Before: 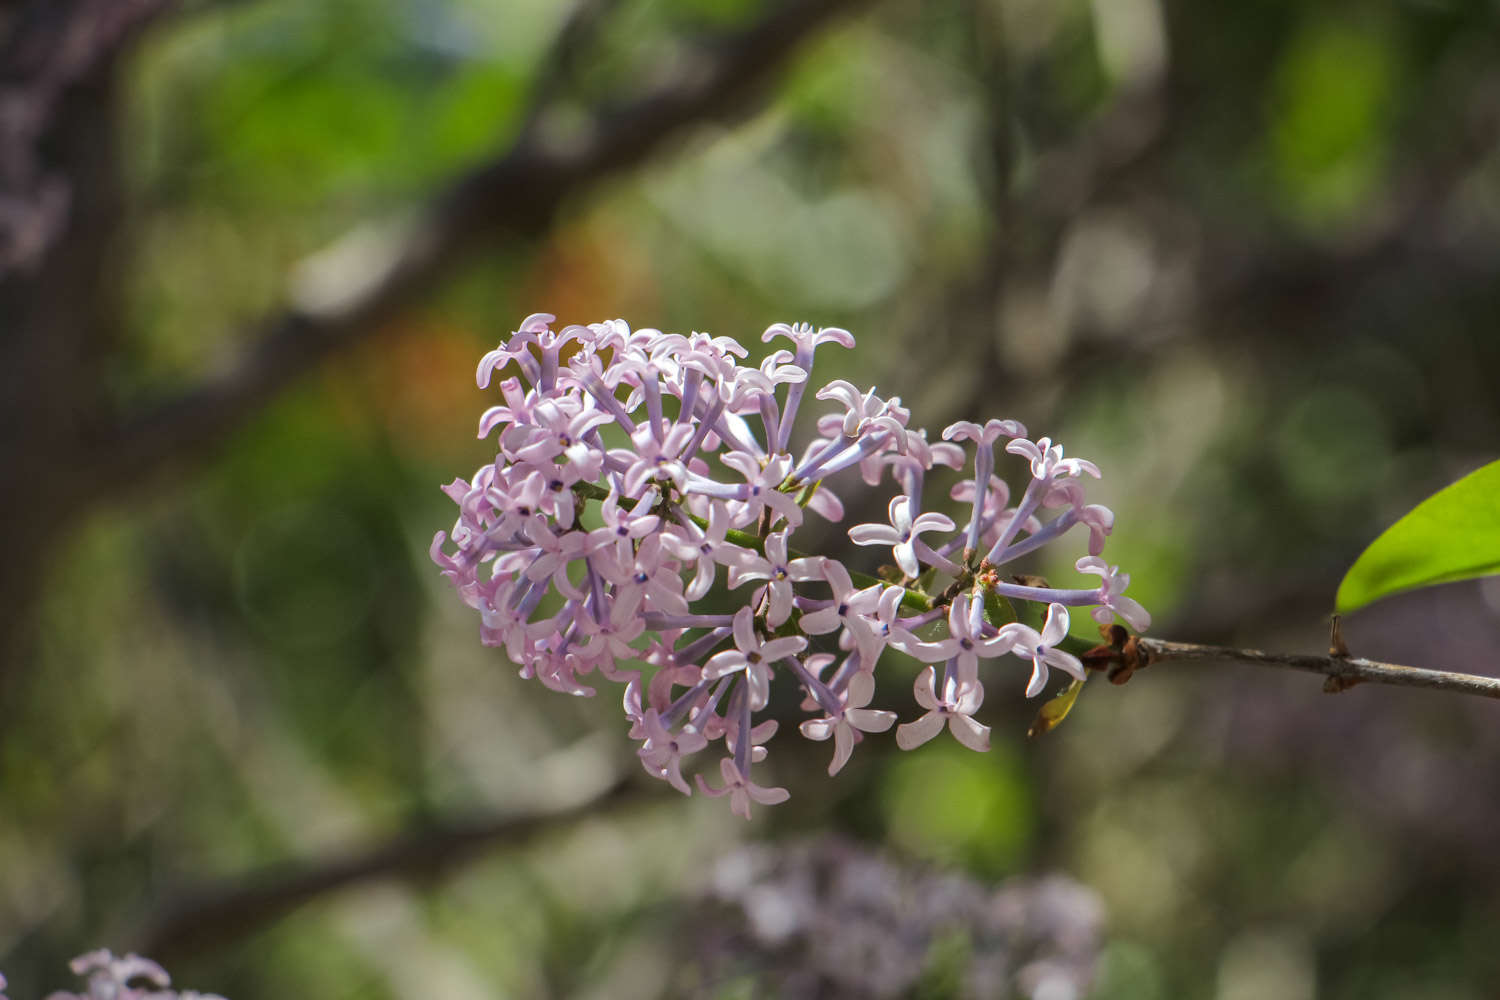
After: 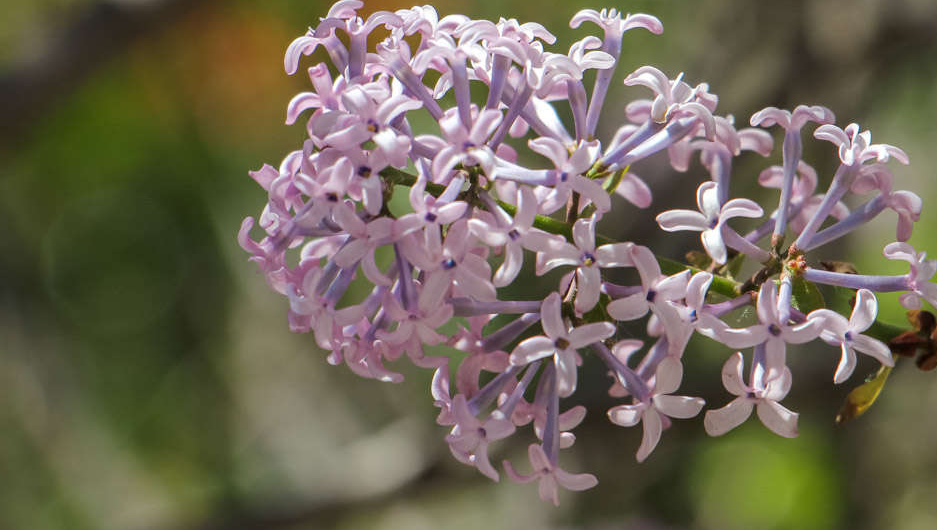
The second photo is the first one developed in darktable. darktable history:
crop: left 12.849%, top 31.449%, right 24.658%, bottom 15.54%
